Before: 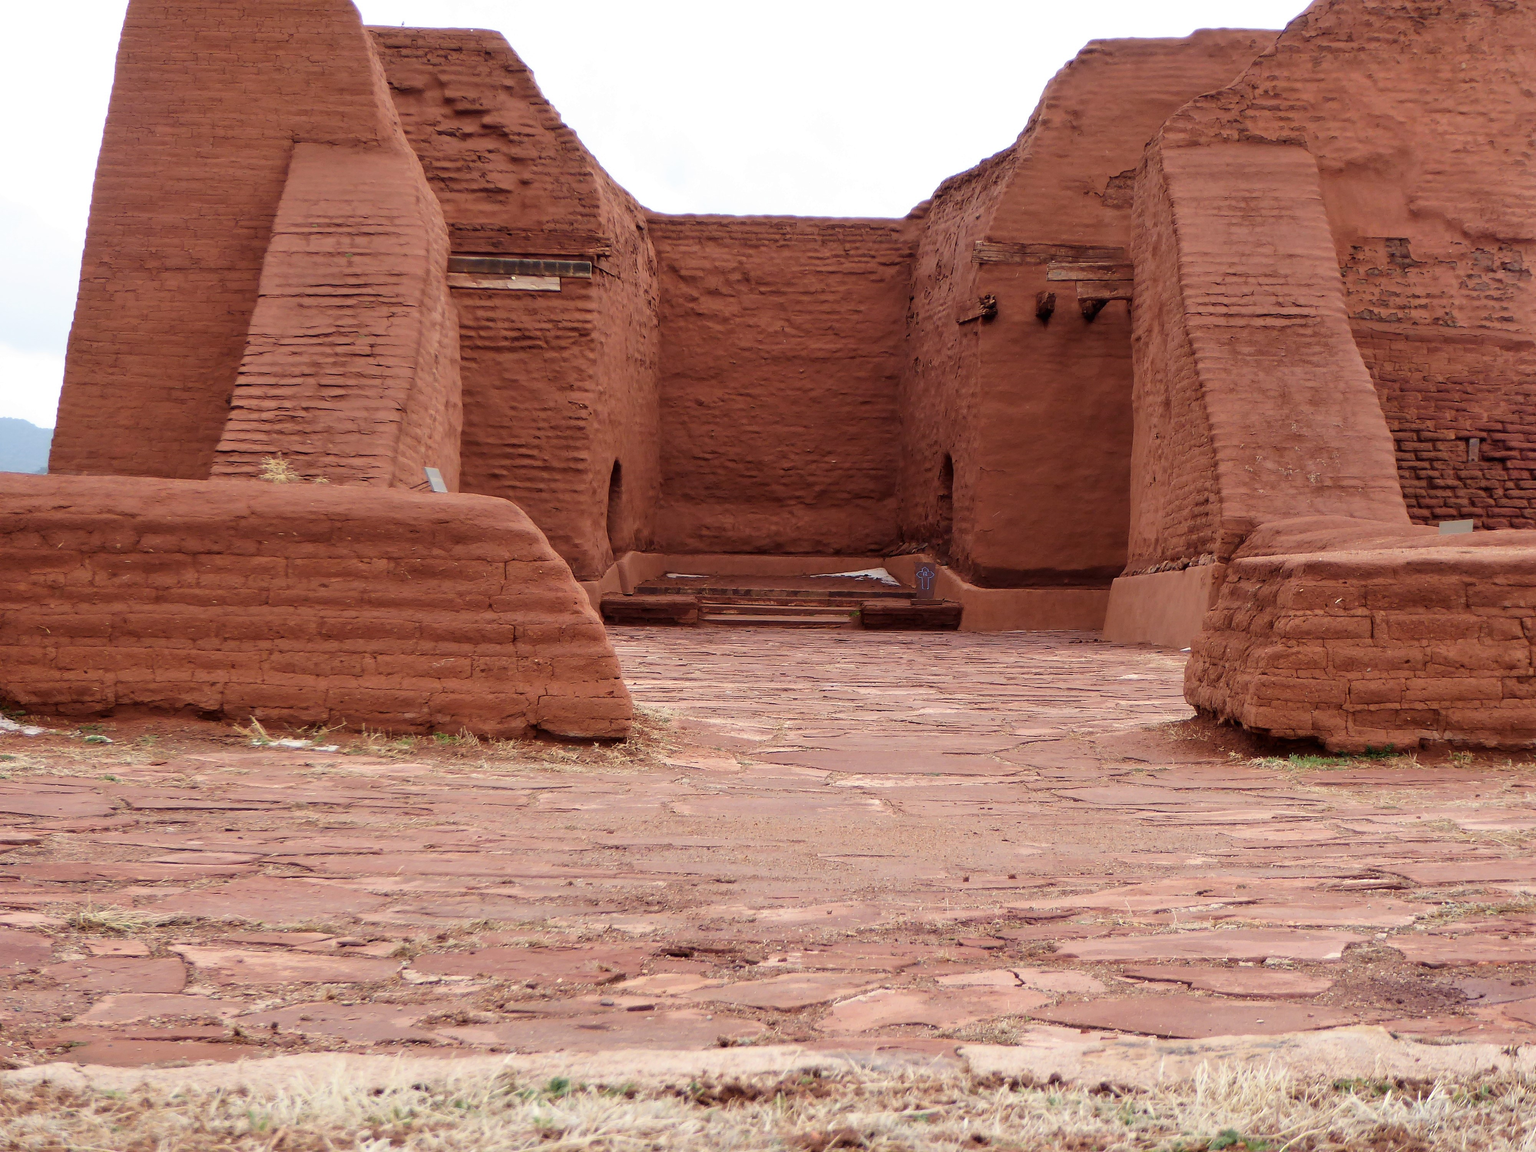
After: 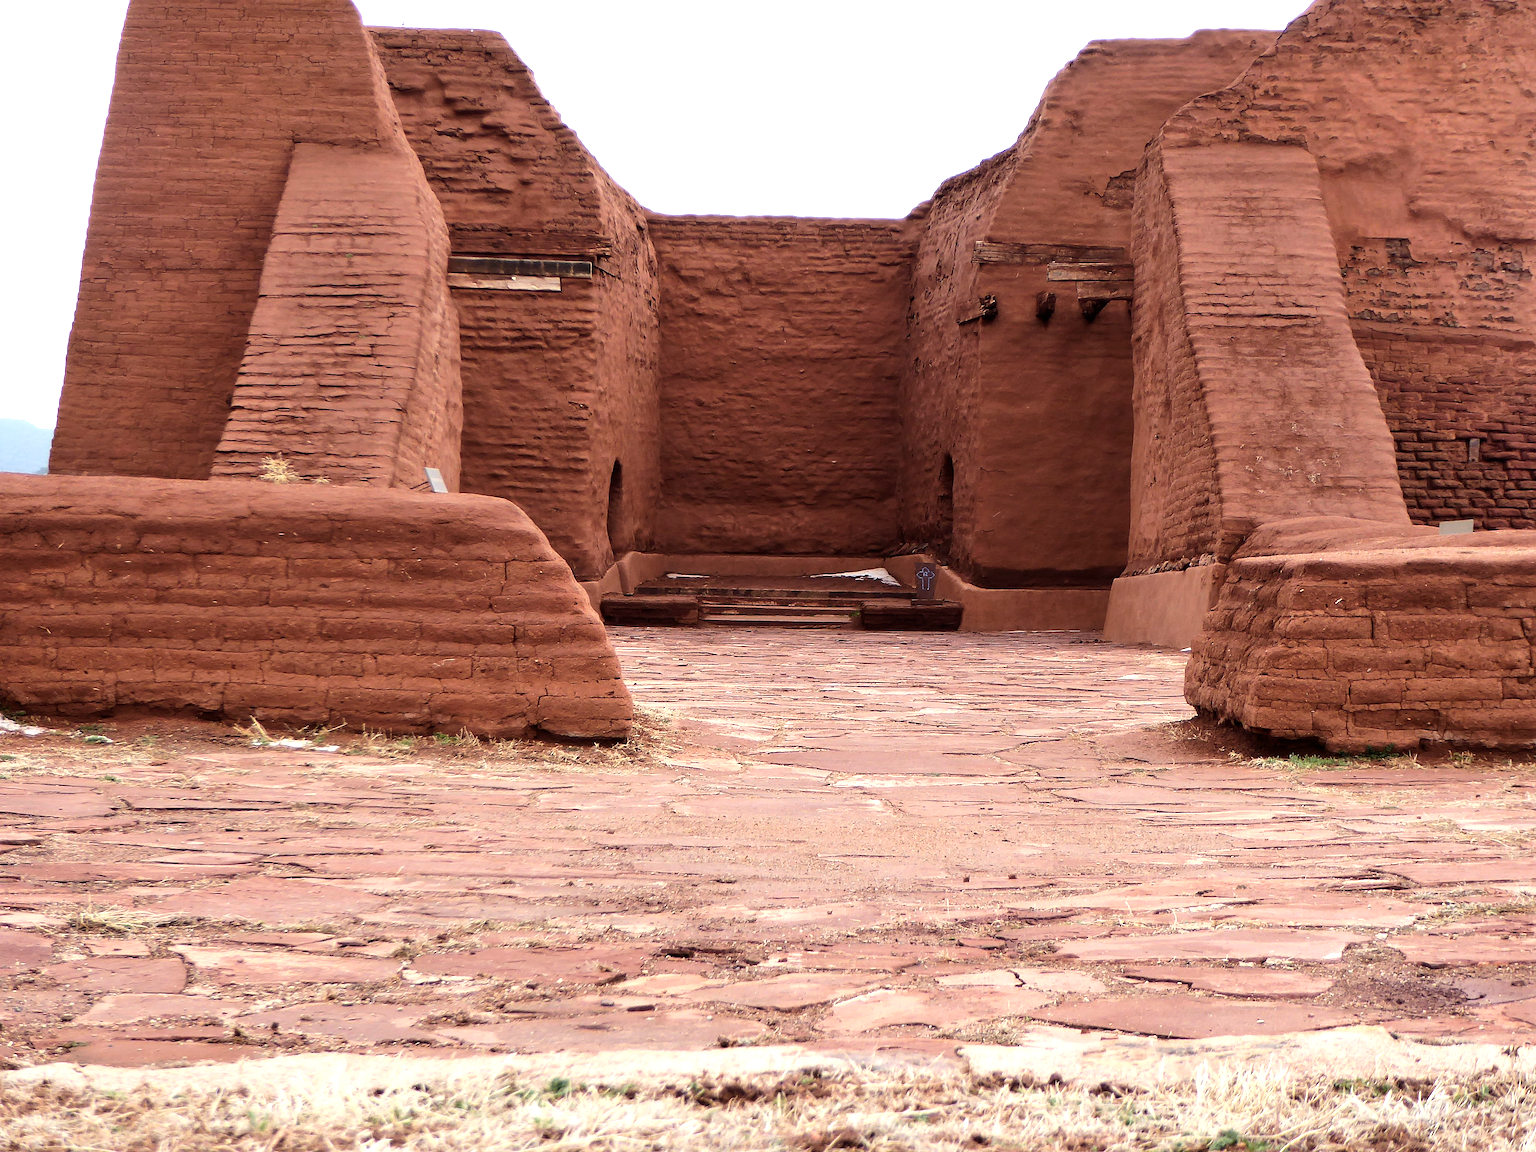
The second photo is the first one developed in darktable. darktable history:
sharpen: amount 0.2
tone equalizer: -8 EV -0.75 EV, -7 EV -0.7 EV, -6 EV -0.6 EV, -5 EV -0.4 EV, -3 EV 0.4 EV, -2 EV 0.6 EV, -1 EV 0.7 EV, +0 EV 0.75 EV, edges refinement/feathering 500, mask exposure compensation -1.57 EV, preserve details no
